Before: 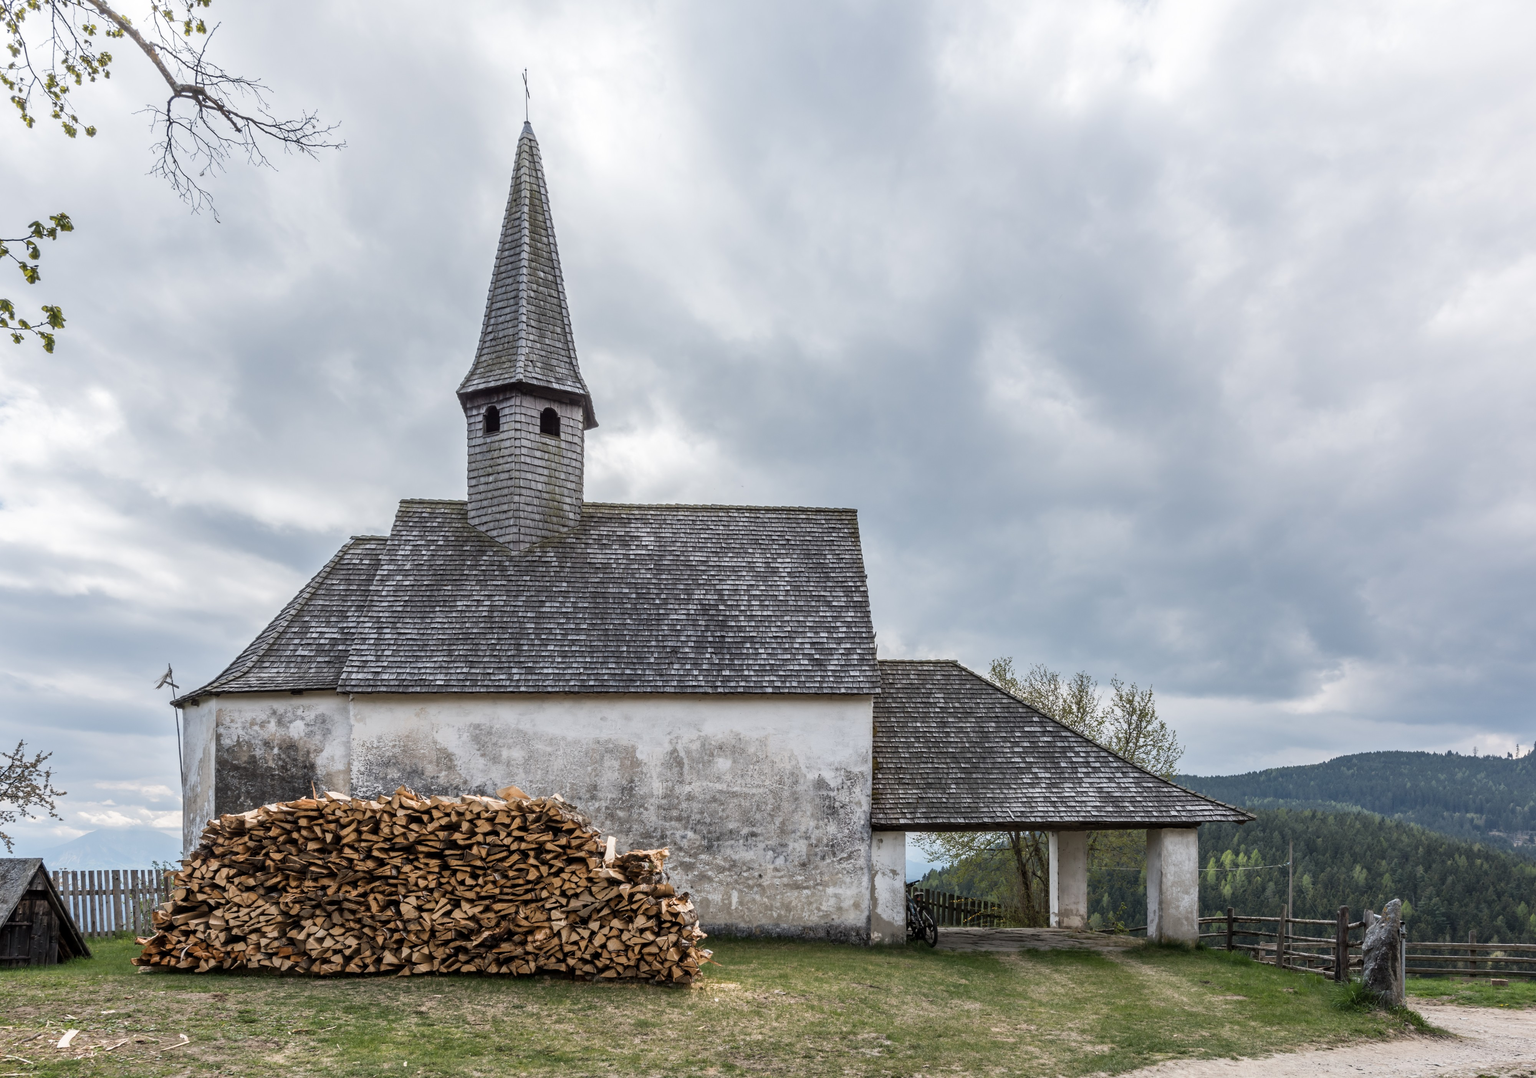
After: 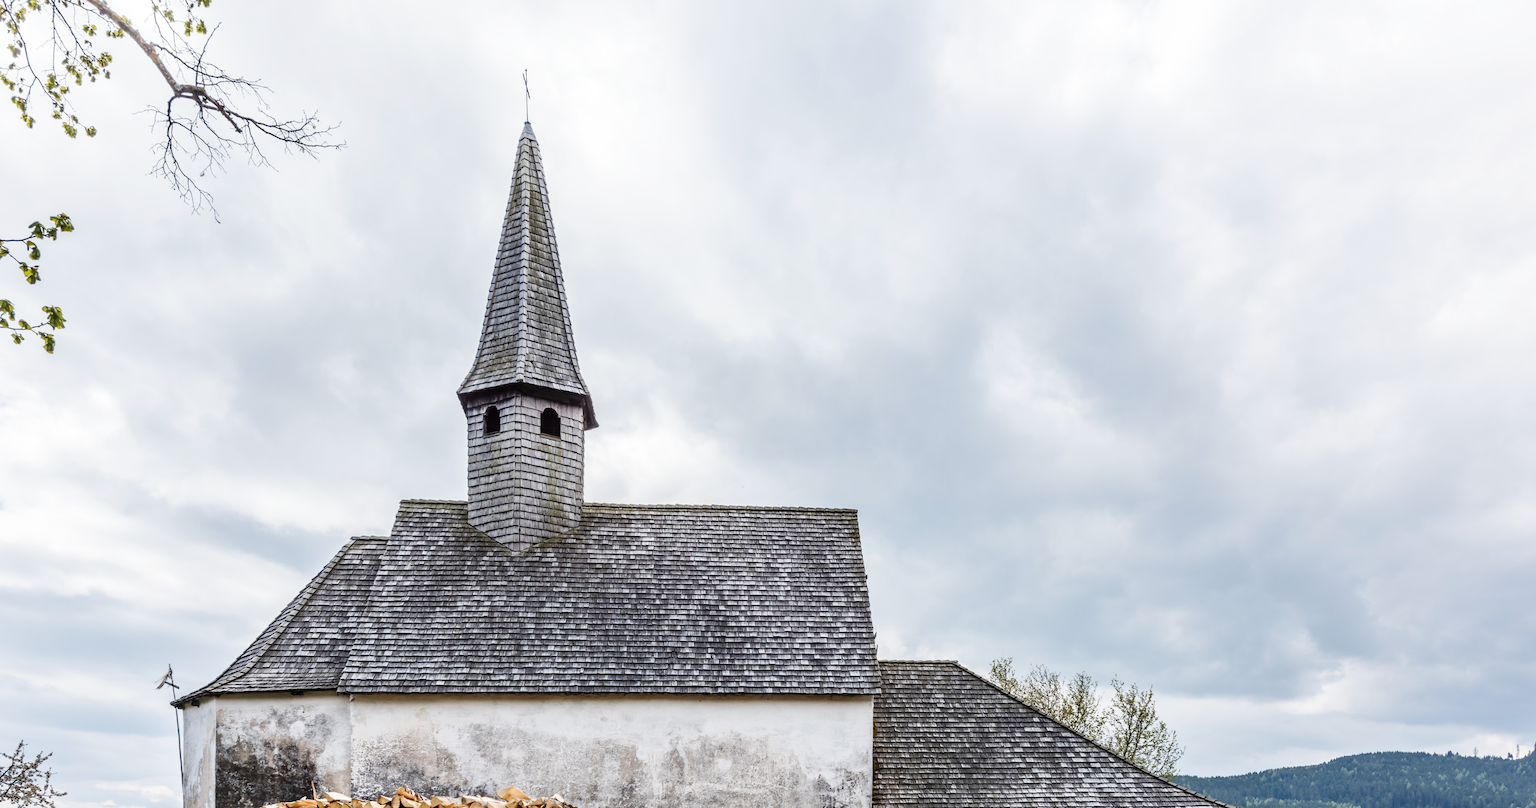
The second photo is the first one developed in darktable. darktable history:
base curve: curves: ch0 [(0, 0) (0.036, 0.025) (0.121, 0.166) (0.206, 0.329) (0.605, 0.79) (1, 1)], preserve colors none
crop: bottom 24.967%
local contrast: mode bilateral grid, contrast 15, coarseness 36, detail 105%, midtone range 0.2
